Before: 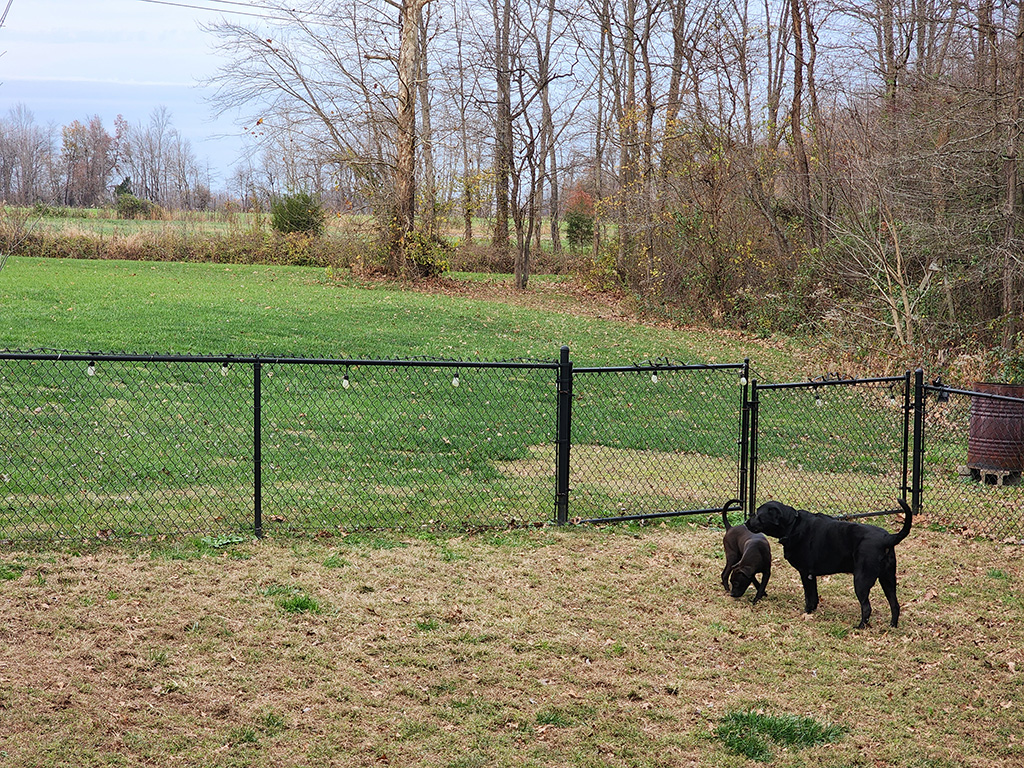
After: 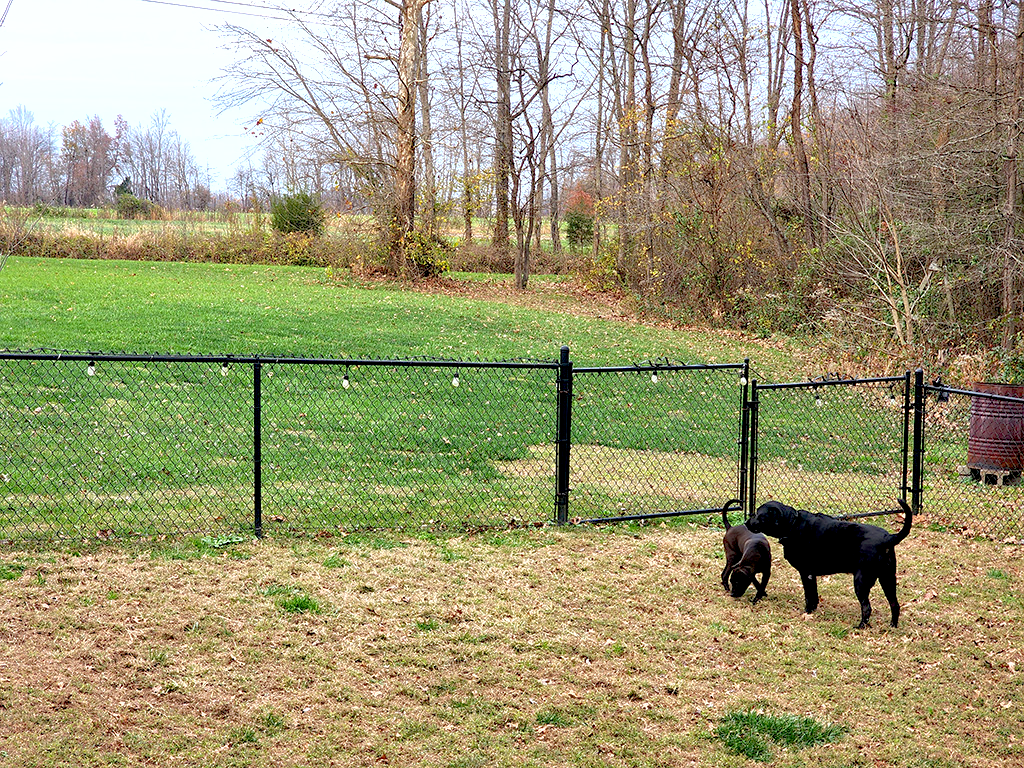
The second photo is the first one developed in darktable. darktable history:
exposure: black level correction 0.012, exposure 0.7 EV, compensate exposure bias true, compensate highlight preservation false
shadows and highlights: on, module defaults
